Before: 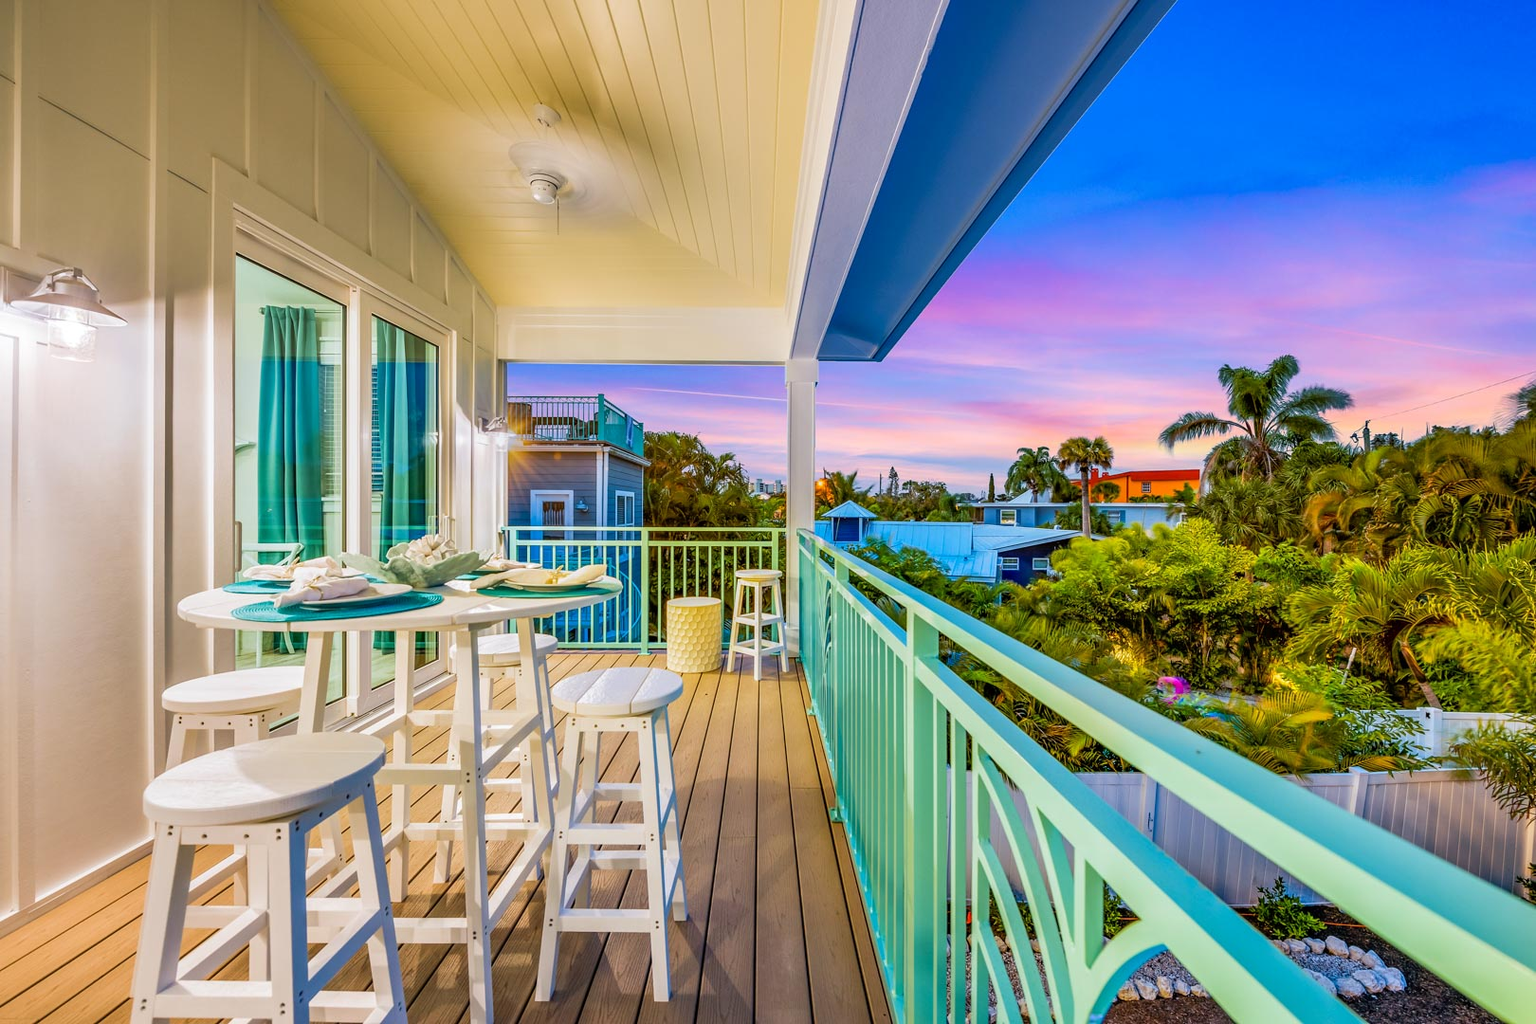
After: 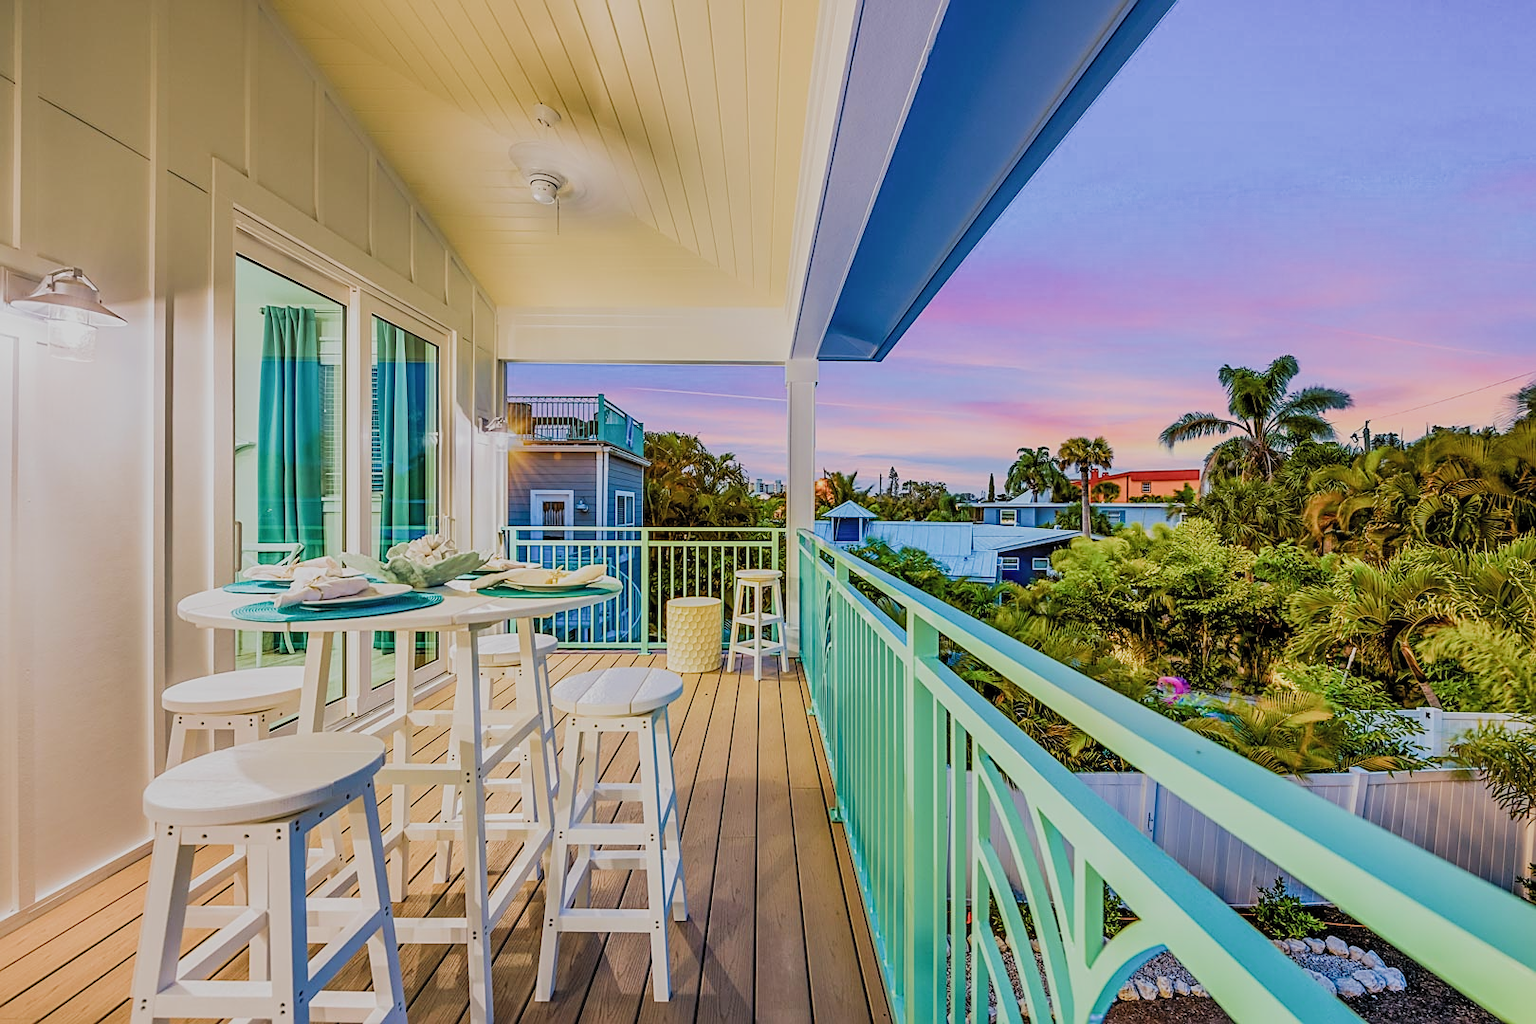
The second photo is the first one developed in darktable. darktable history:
sharpen: on, module defaults
filmic rgb: black relative exposure -8.02 EV, white relative exposure 4.06 EV, hardness 4.15, color science v5 (2021), contrast in shadows safe, contrast in highlights safe
